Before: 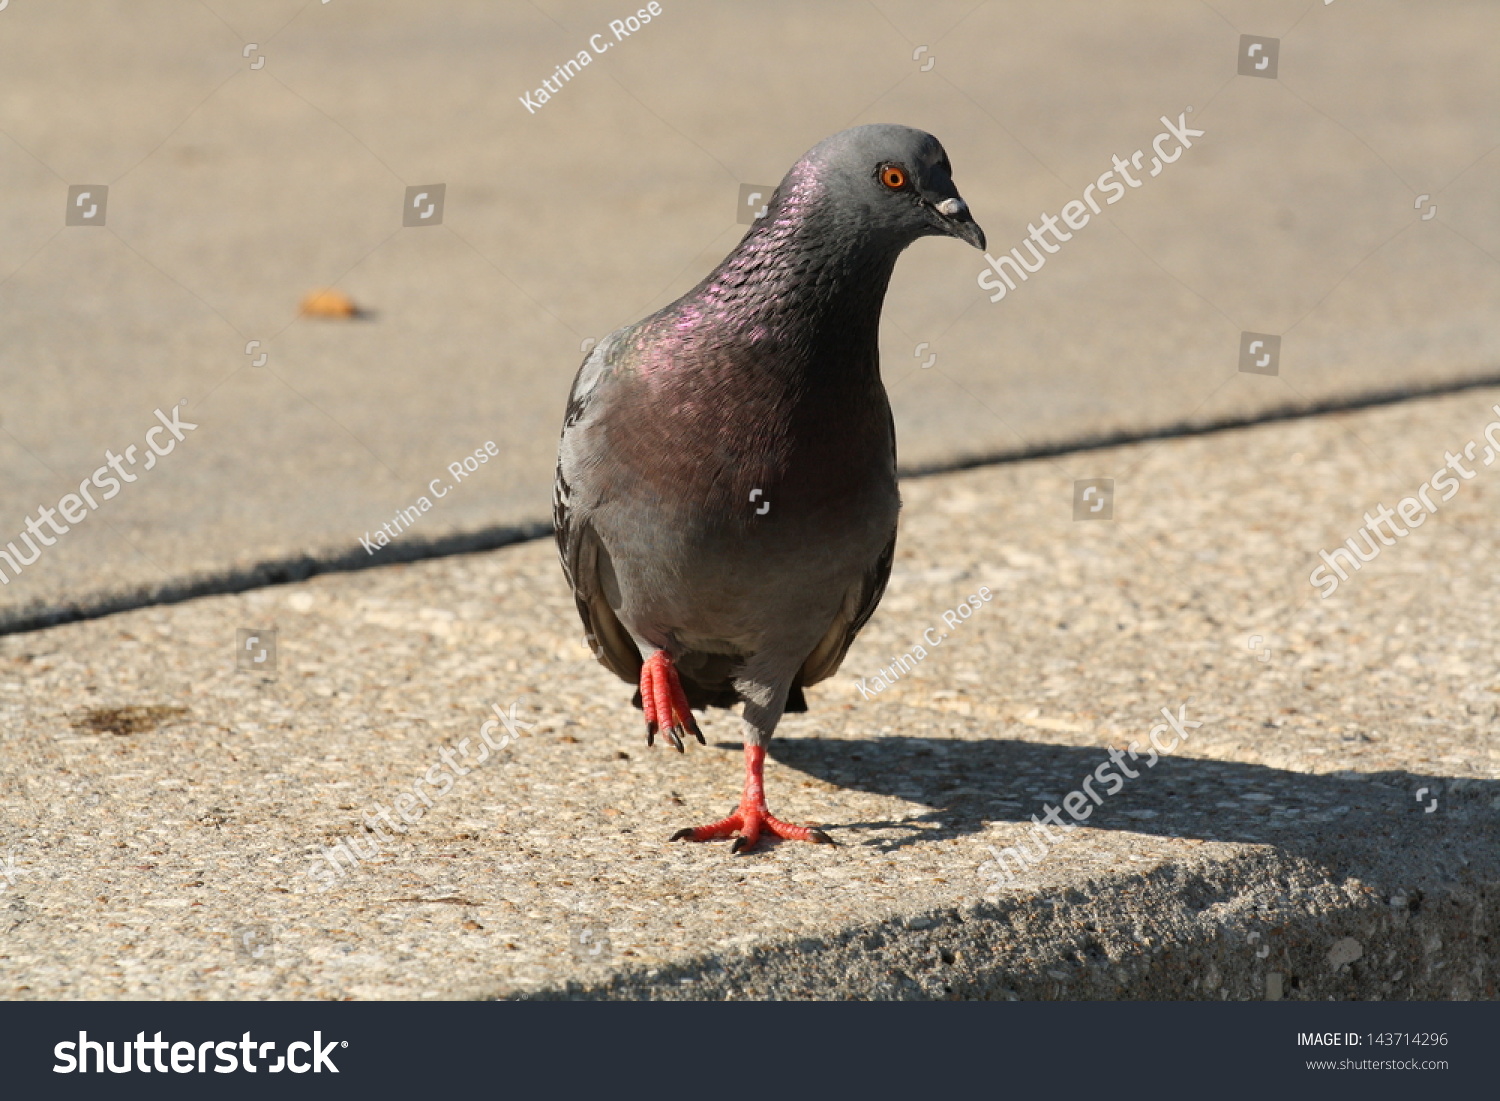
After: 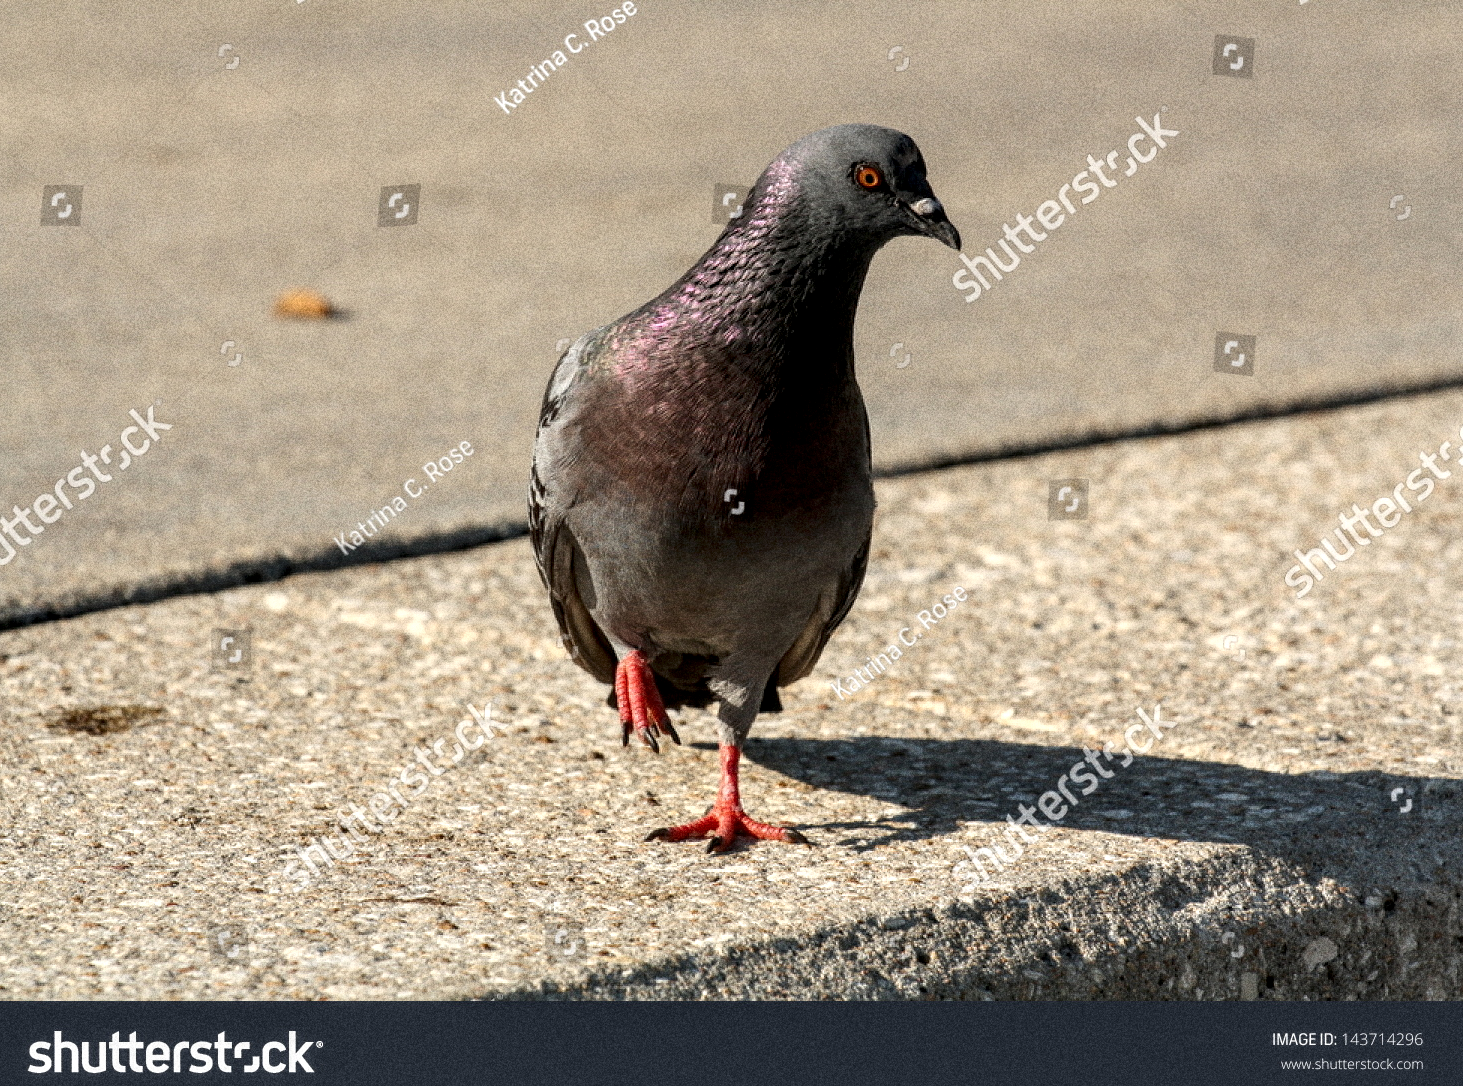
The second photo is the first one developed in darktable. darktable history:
grain: coarseness 14.49 ISO, strength 48.04%, mid-tones bias 35%
local contrast: detail 160%
crop and rotate: left 1.774%, right 0.633%, bottom 1.28%
